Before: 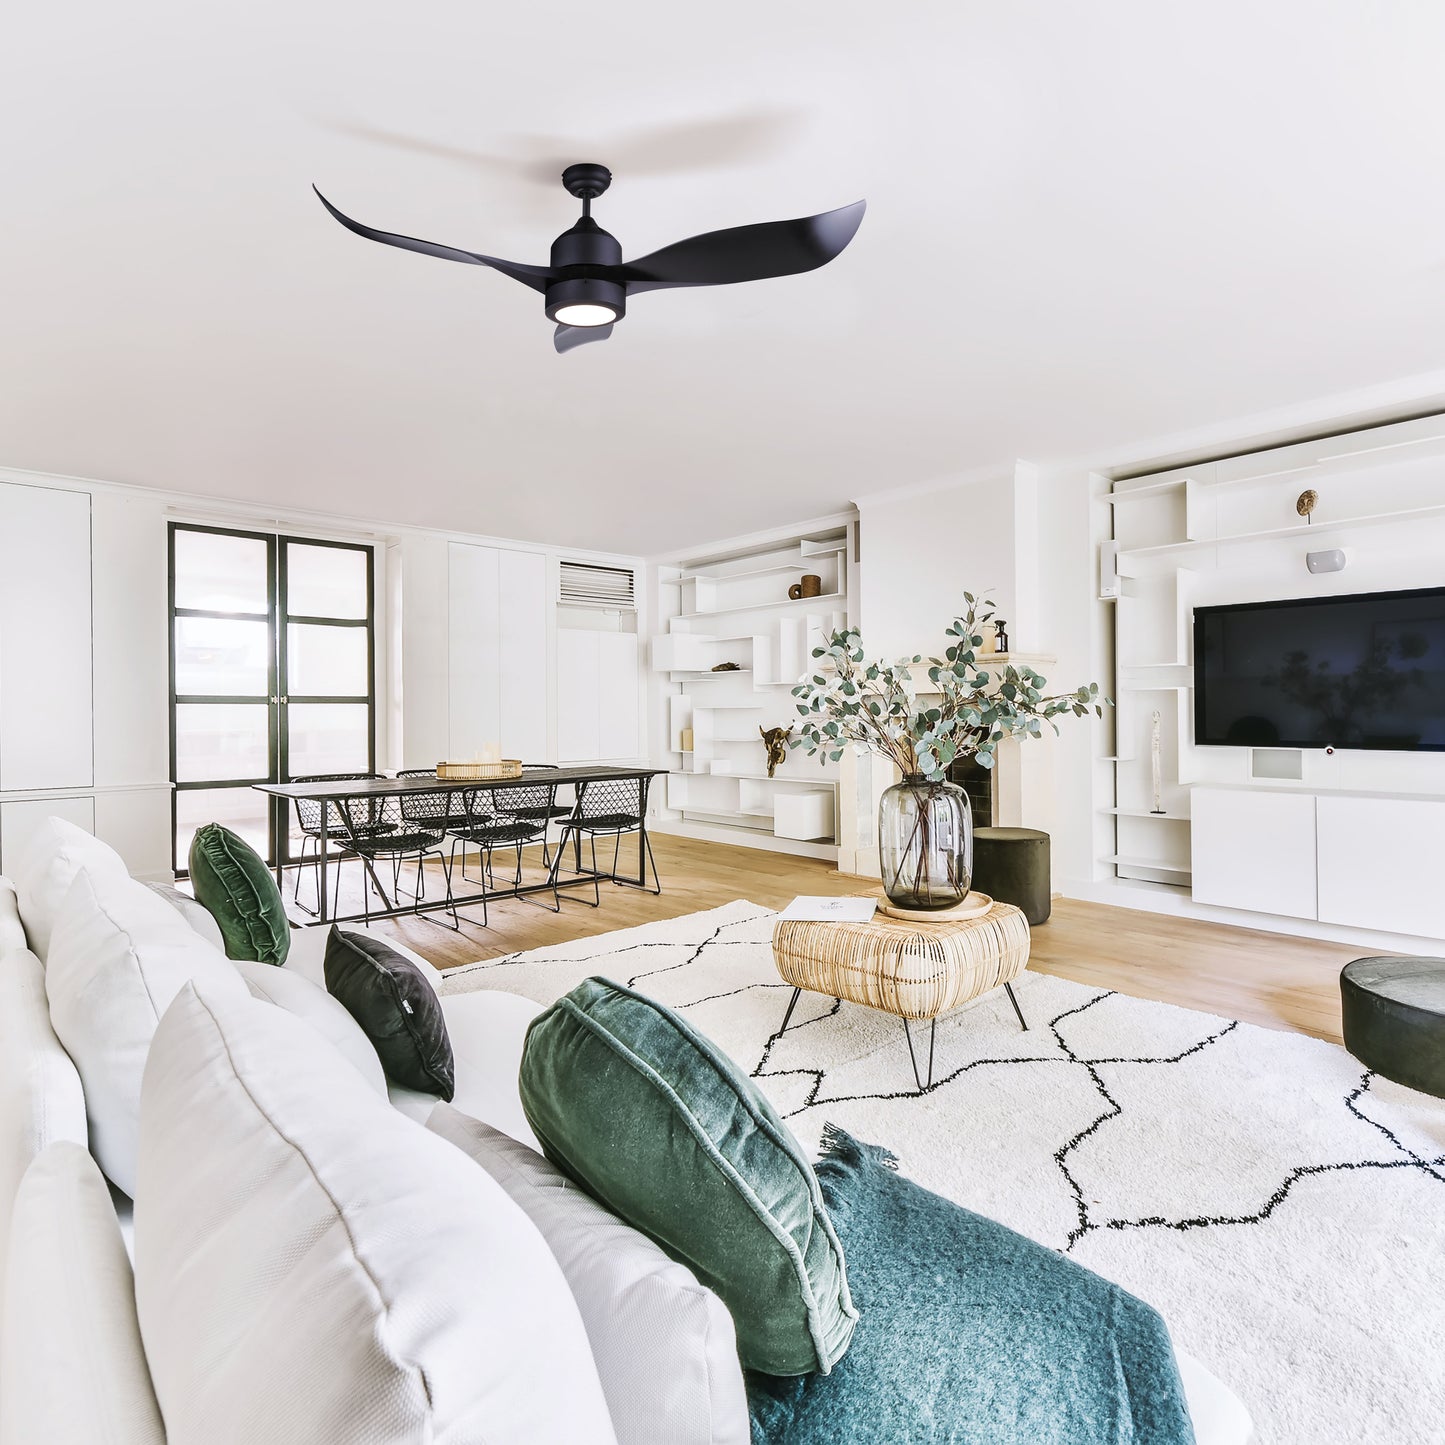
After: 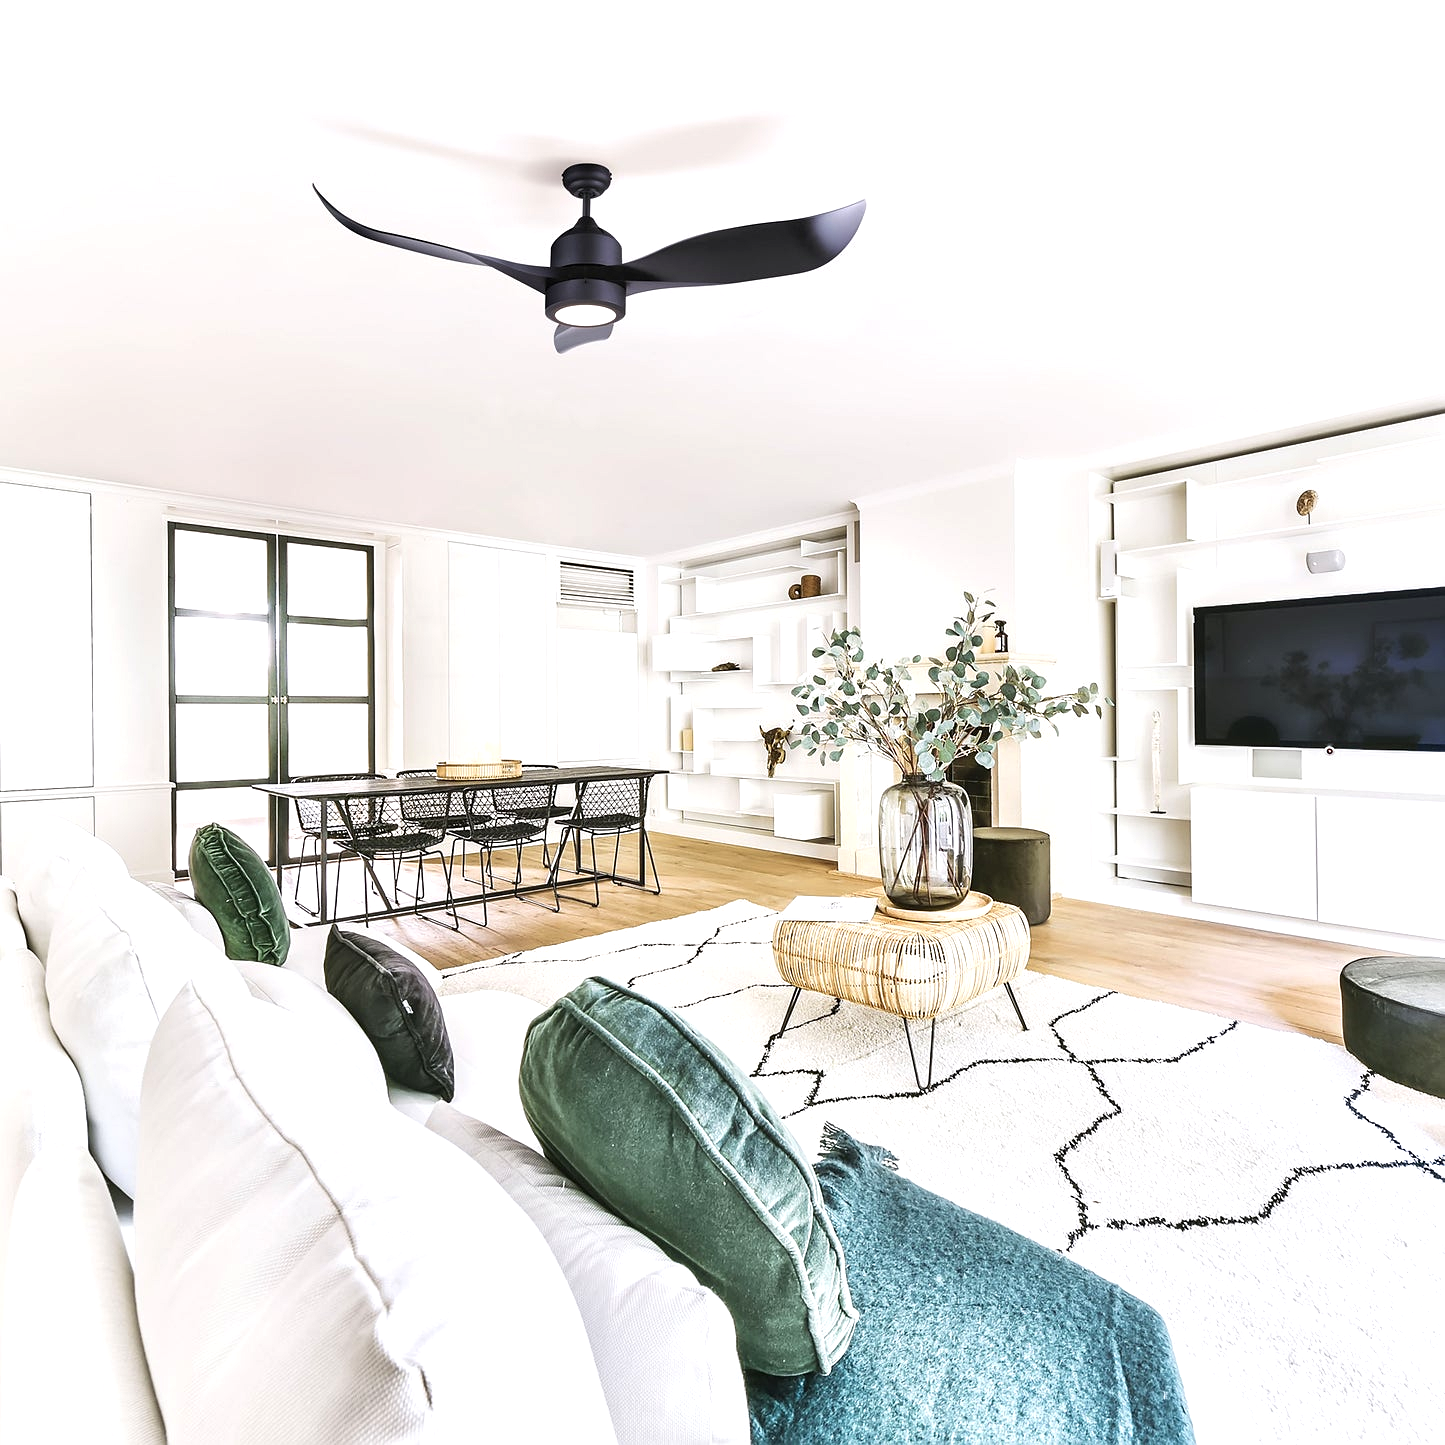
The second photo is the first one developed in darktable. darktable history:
exposure: exposure 0.496 EV, compensate highlight preservation false
sharpen: radius 1.272, amount 0.305, threshold 0
